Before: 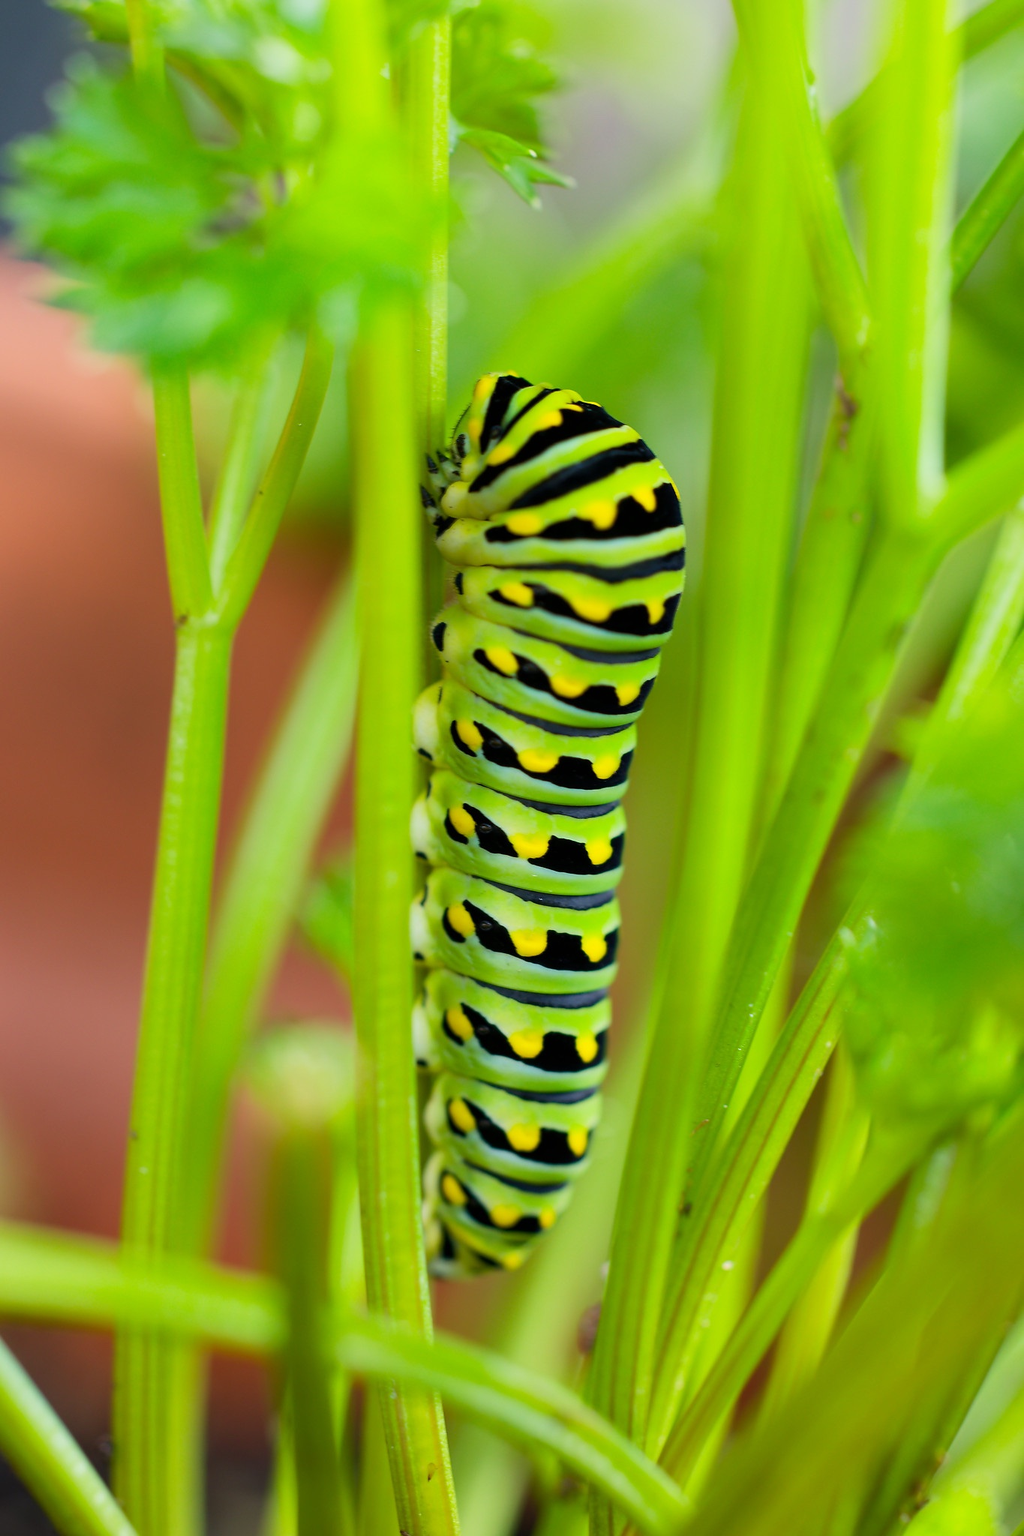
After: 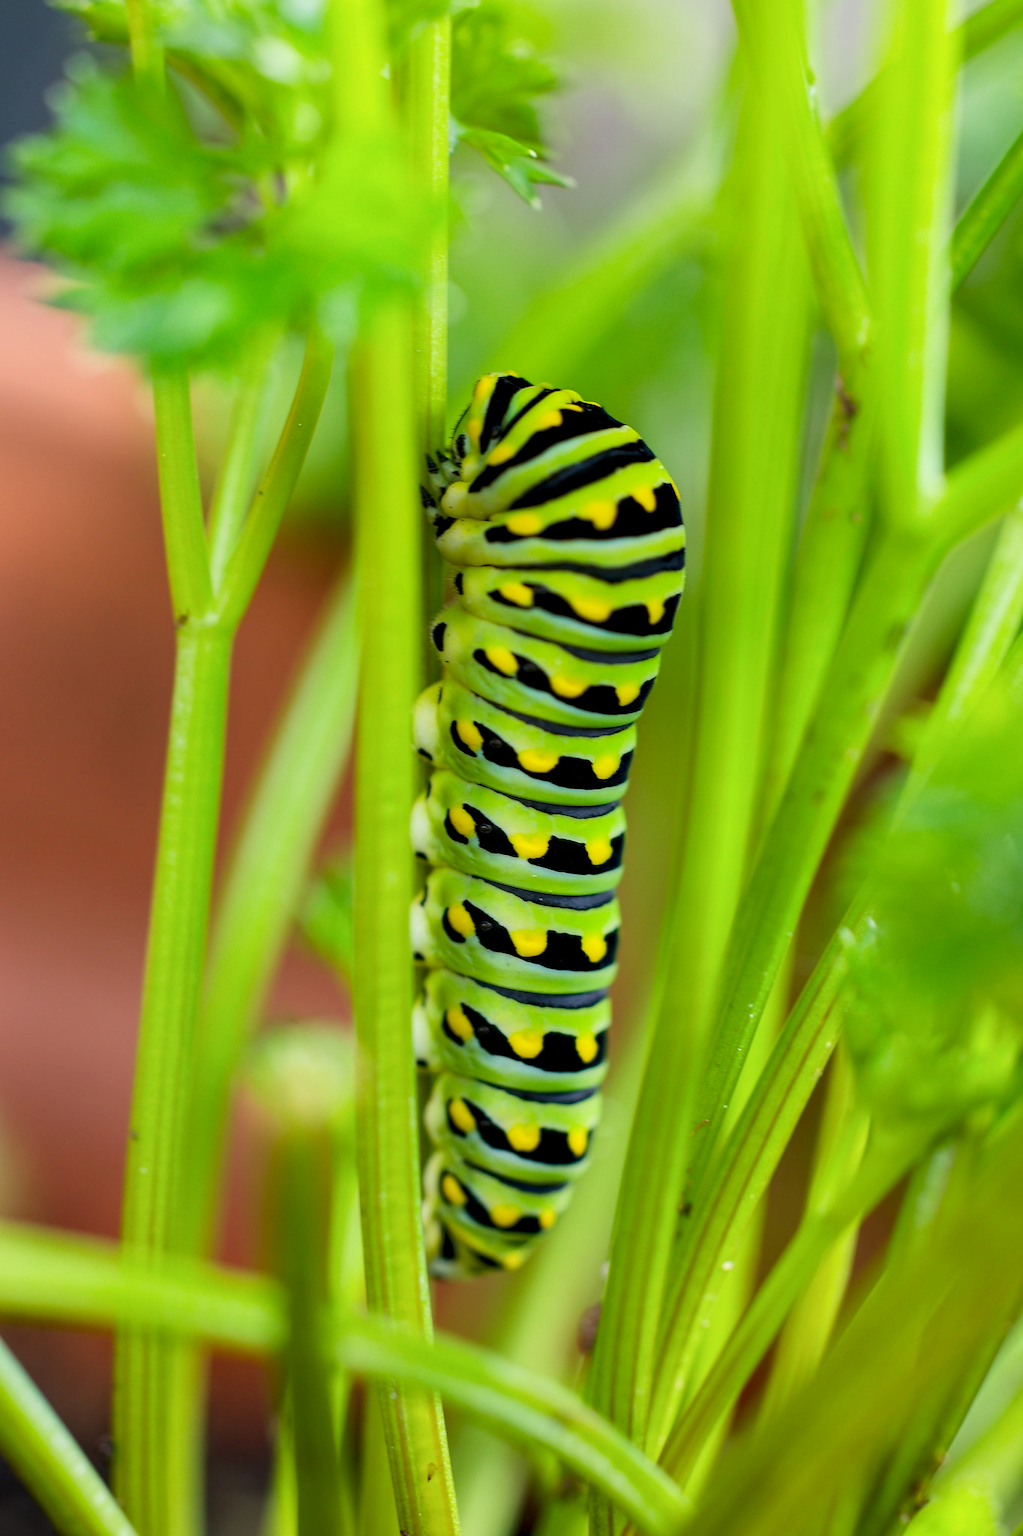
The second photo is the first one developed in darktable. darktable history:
local contrast: shadows 94%, midtone range 0.494
